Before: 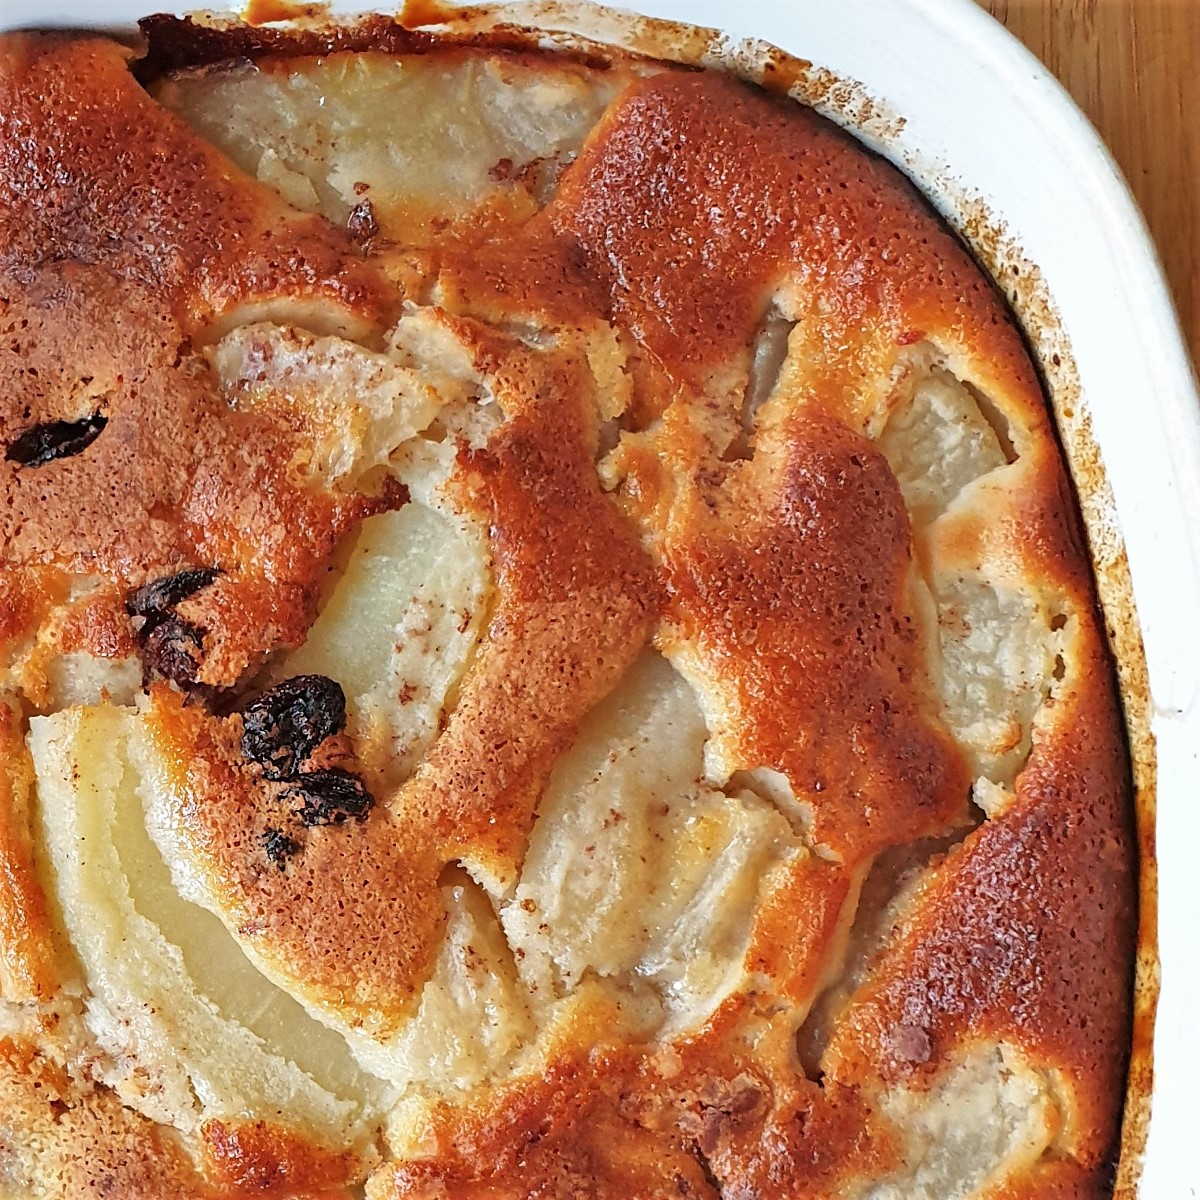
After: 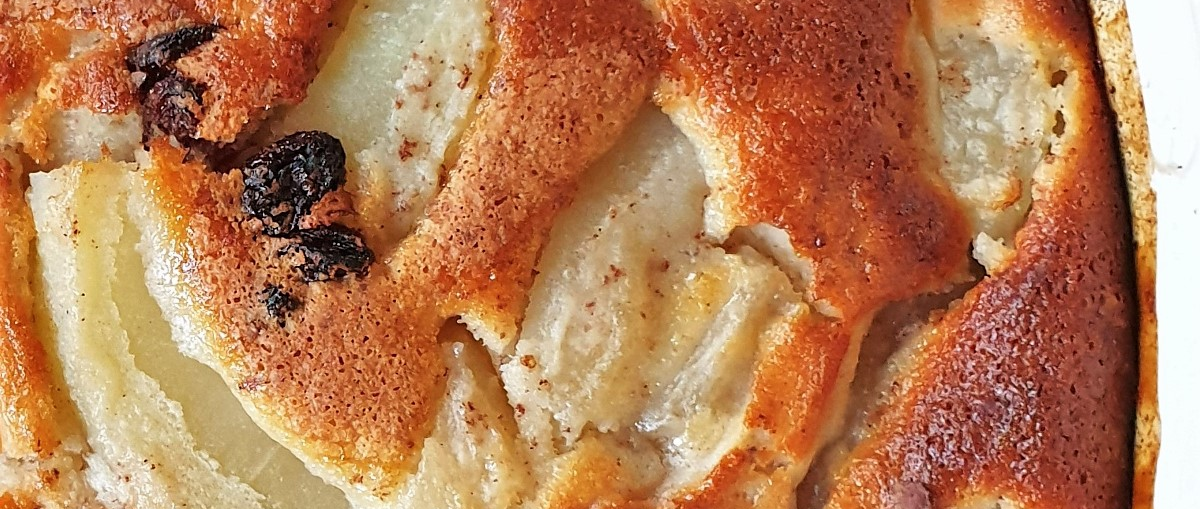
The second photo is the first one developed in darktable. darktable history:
crop: top 45.388%, bottom 12.126%
